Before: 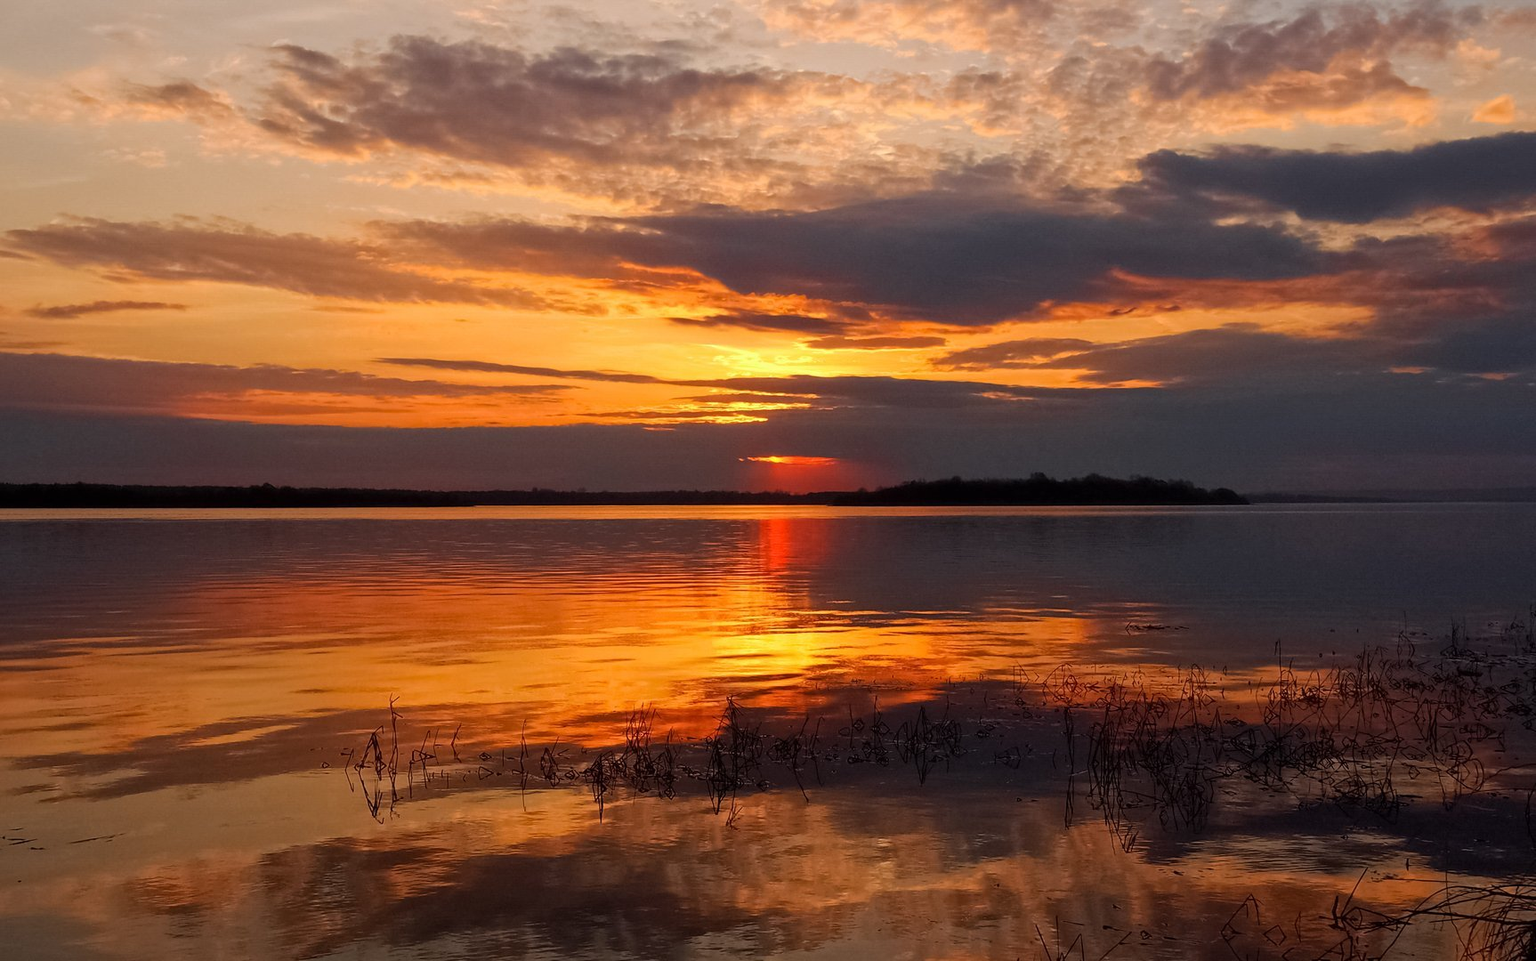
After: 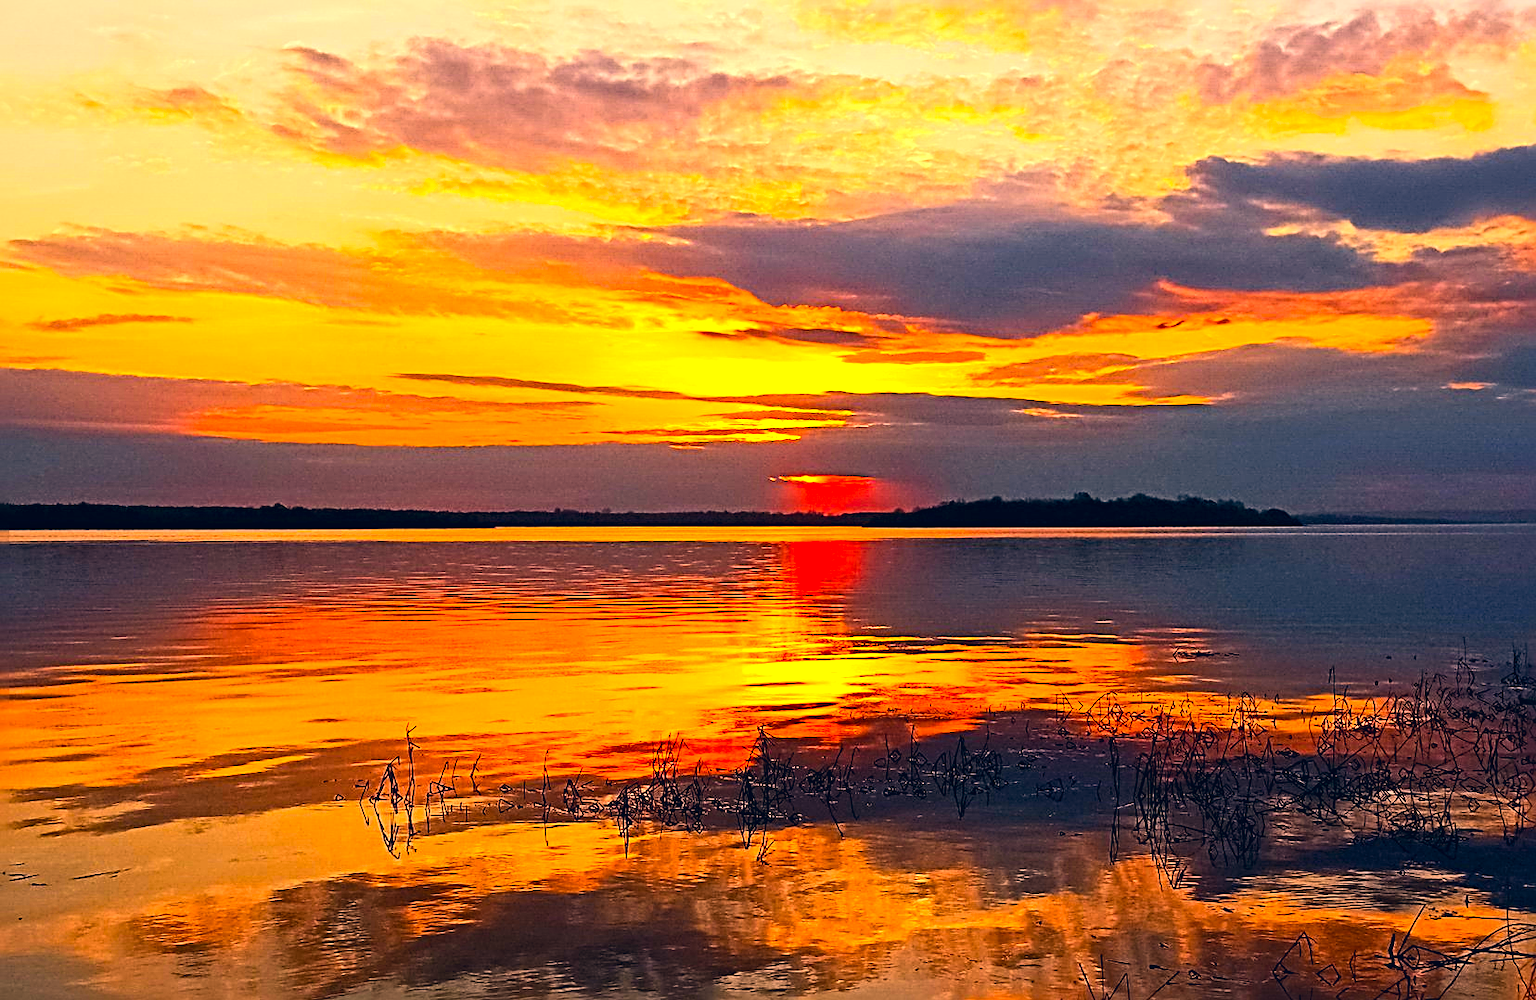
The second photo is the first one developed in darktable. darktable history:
contrast brightness saturation: contrast 0.227, brightness 0.105, saturation 0.286
color correction: highlights a* 10.34, highlights b* 14.12, shadows a* -9.84, shadows b* -14.95
crop: right 4.021%, bottom 0.051%
exposure: exposure 1 EV, compensate exposure bias true, compensate highlight preservation false
sharpen: radius 3.677, amount 0.926
color balance rgb: linear chroma grading › global chroma 14.395%, perceptual saturation grading › global saturation 0.404%, global vibrance 25.047%, contrast 10.368%
